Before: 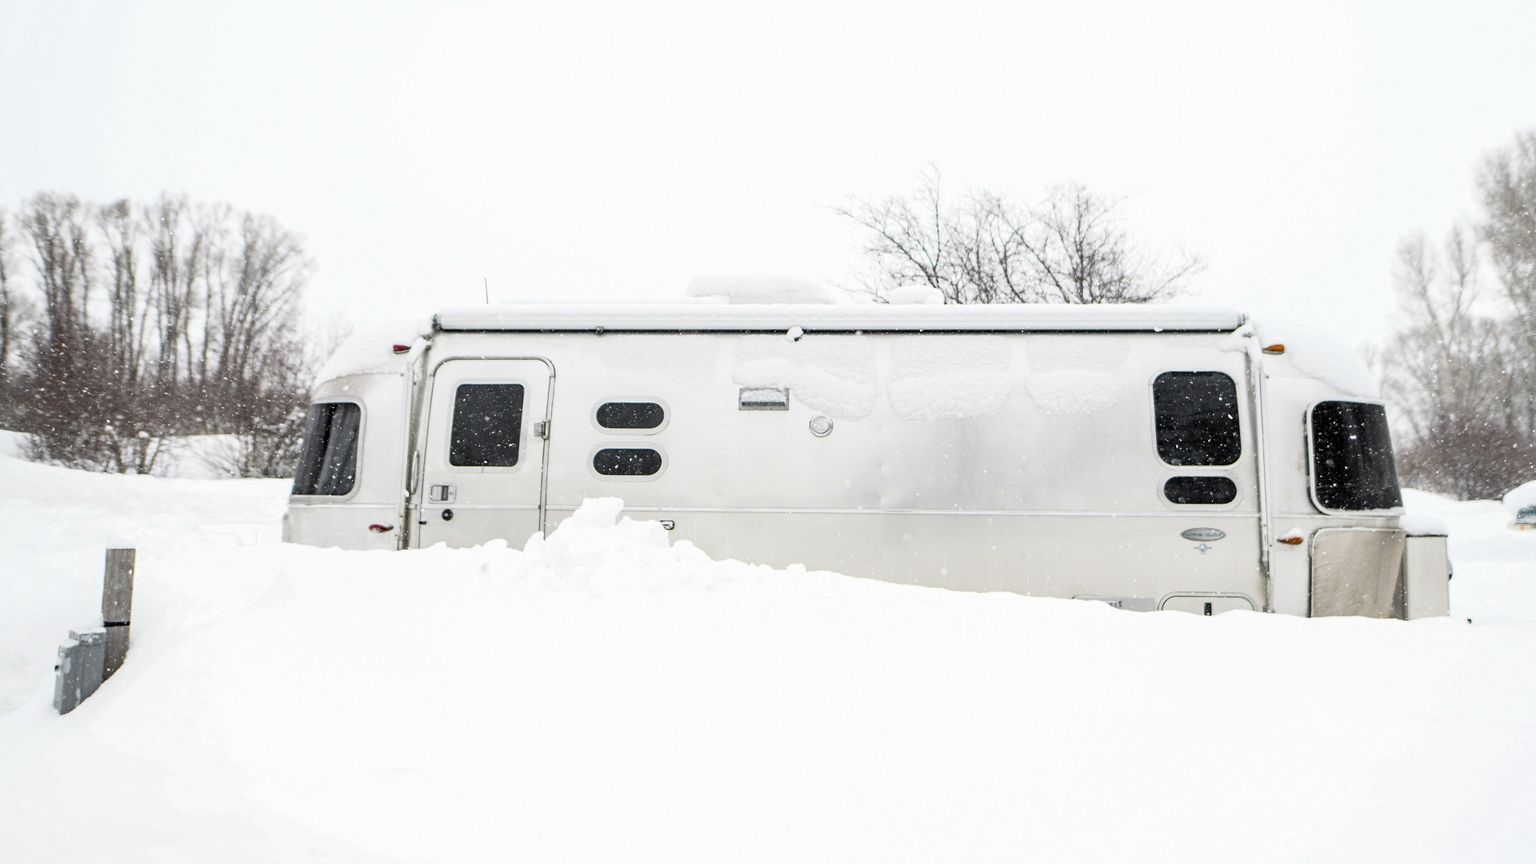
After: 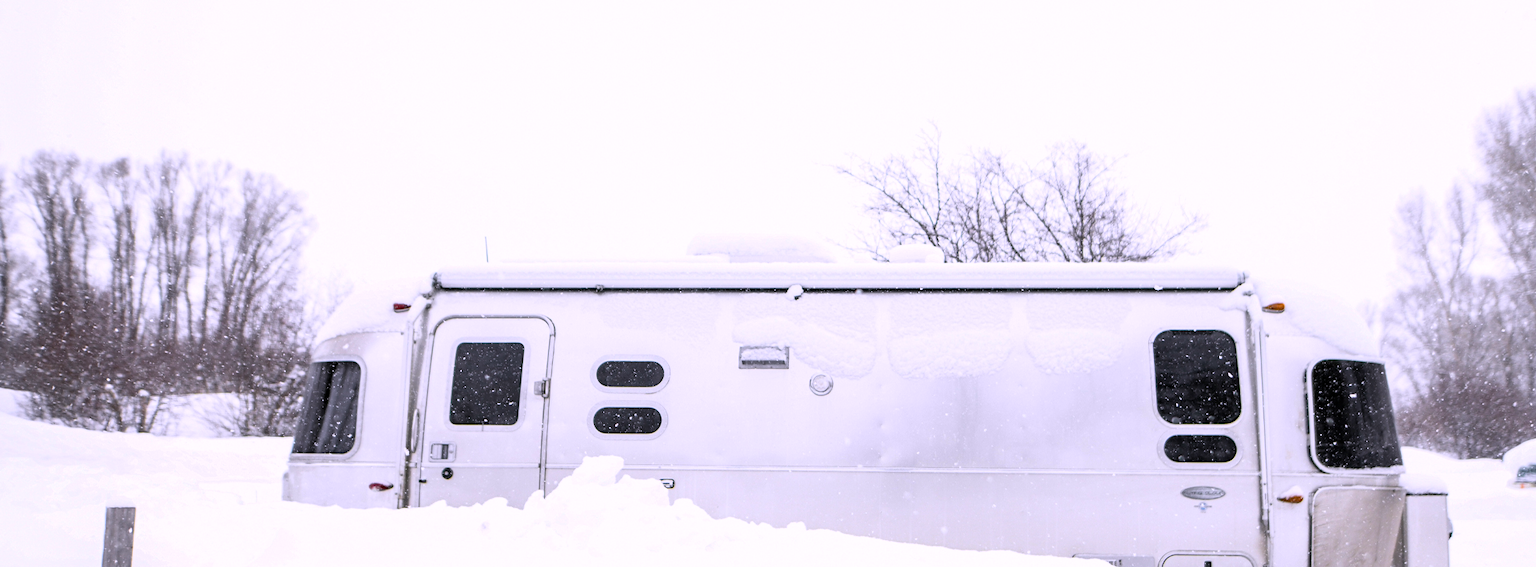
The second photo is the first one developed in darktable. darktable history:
crop and rotate: top 4.848%, bottom 29.503%
white balance: red 1.042, blue 1.17
